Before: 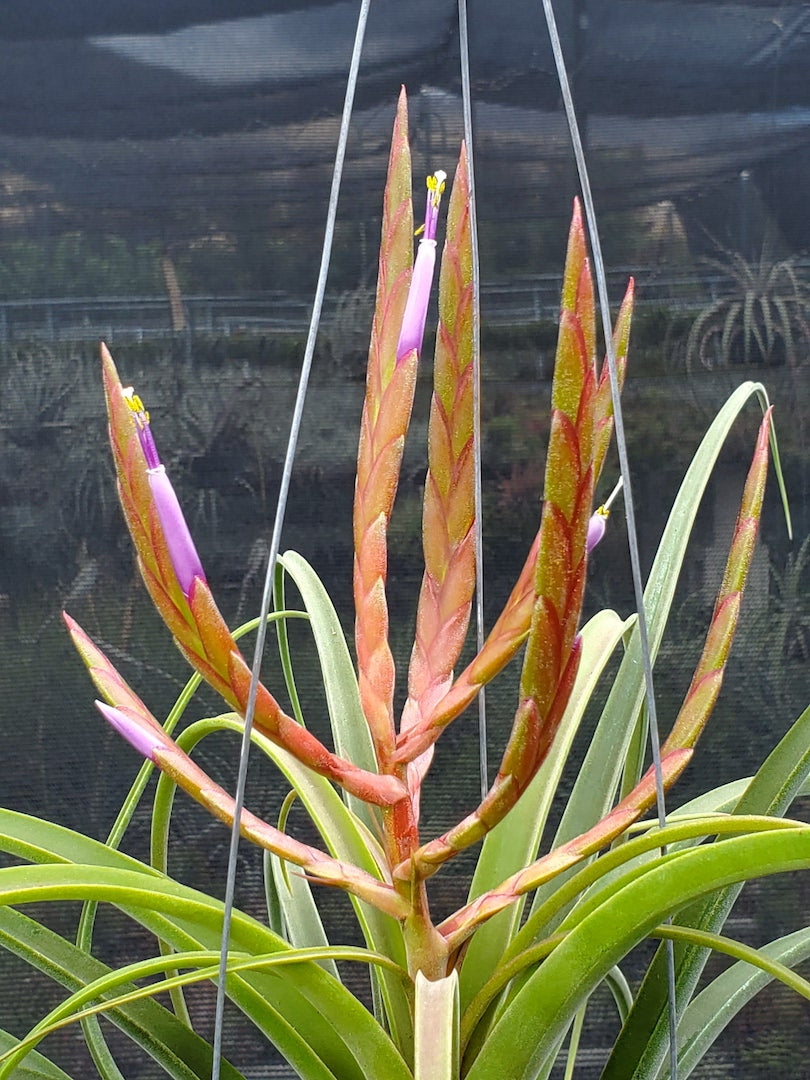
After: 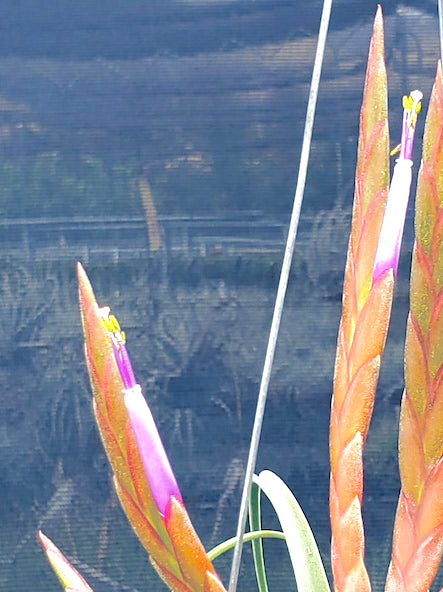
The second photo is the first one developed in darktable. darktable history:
split-toning: shadows › hue 226.8°, shadows › saturation 0.84
crop and rotate: left 3.047%, top 7.509%, right 42.236%, bottom 37.598%
exposure: exposure 0.559 EV, compensate highlight preservation false
tone curve: curves: ch0 [(0, 0) (0.004, 0.008) (0.077, 0.156) (0.169, 0.29) (0.774, 0.774) (1, 1)], color space Lab, linked channels, preserve colors none
